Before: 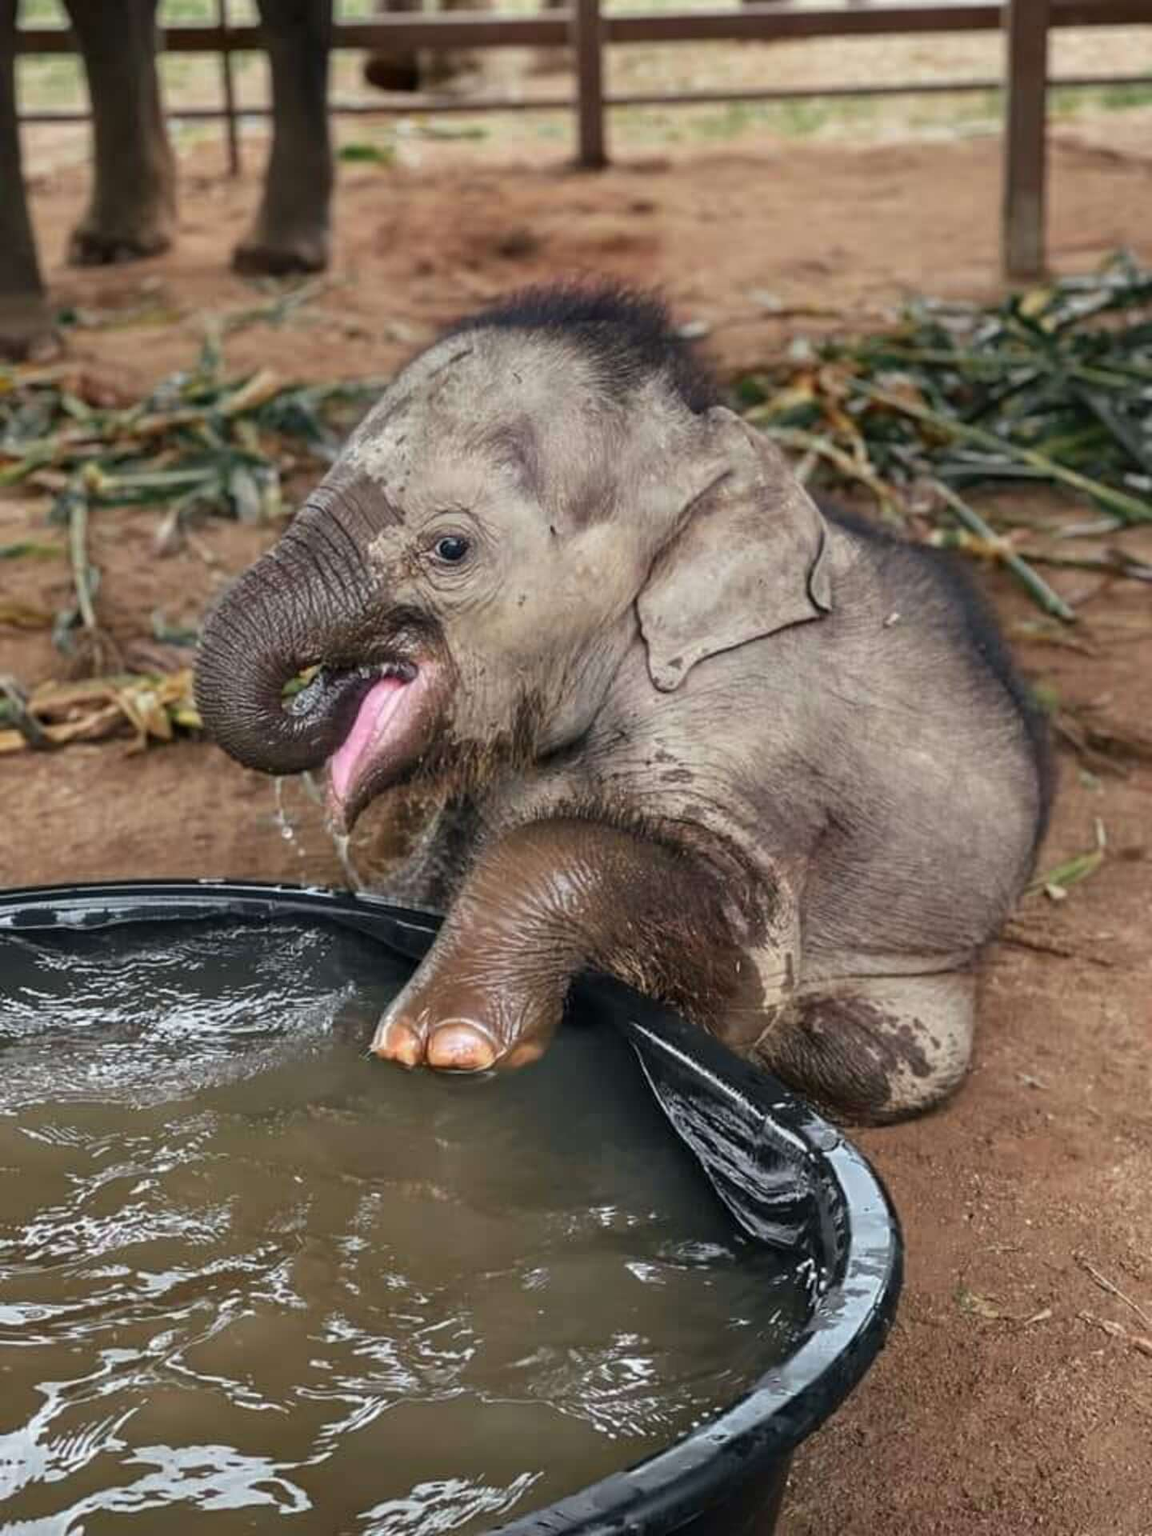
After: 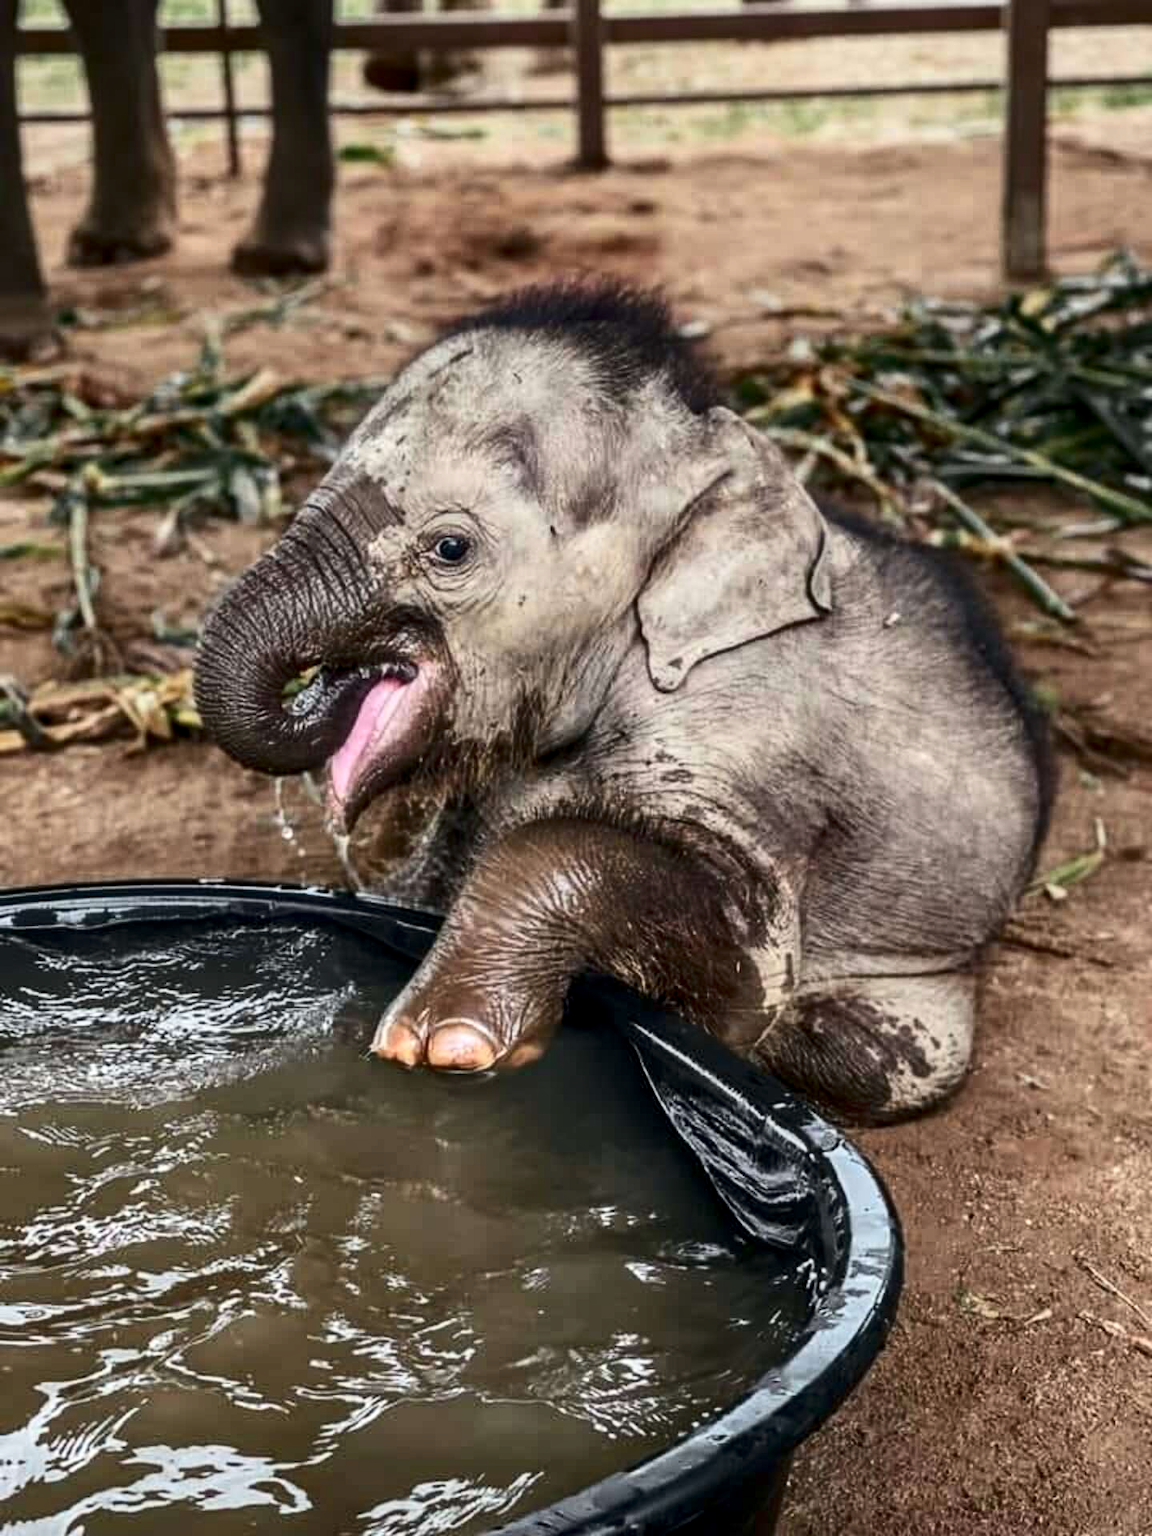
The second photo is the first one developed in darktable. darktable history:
contrast brightness saturation: contrast 0.276
local contrast: on, module defaults
